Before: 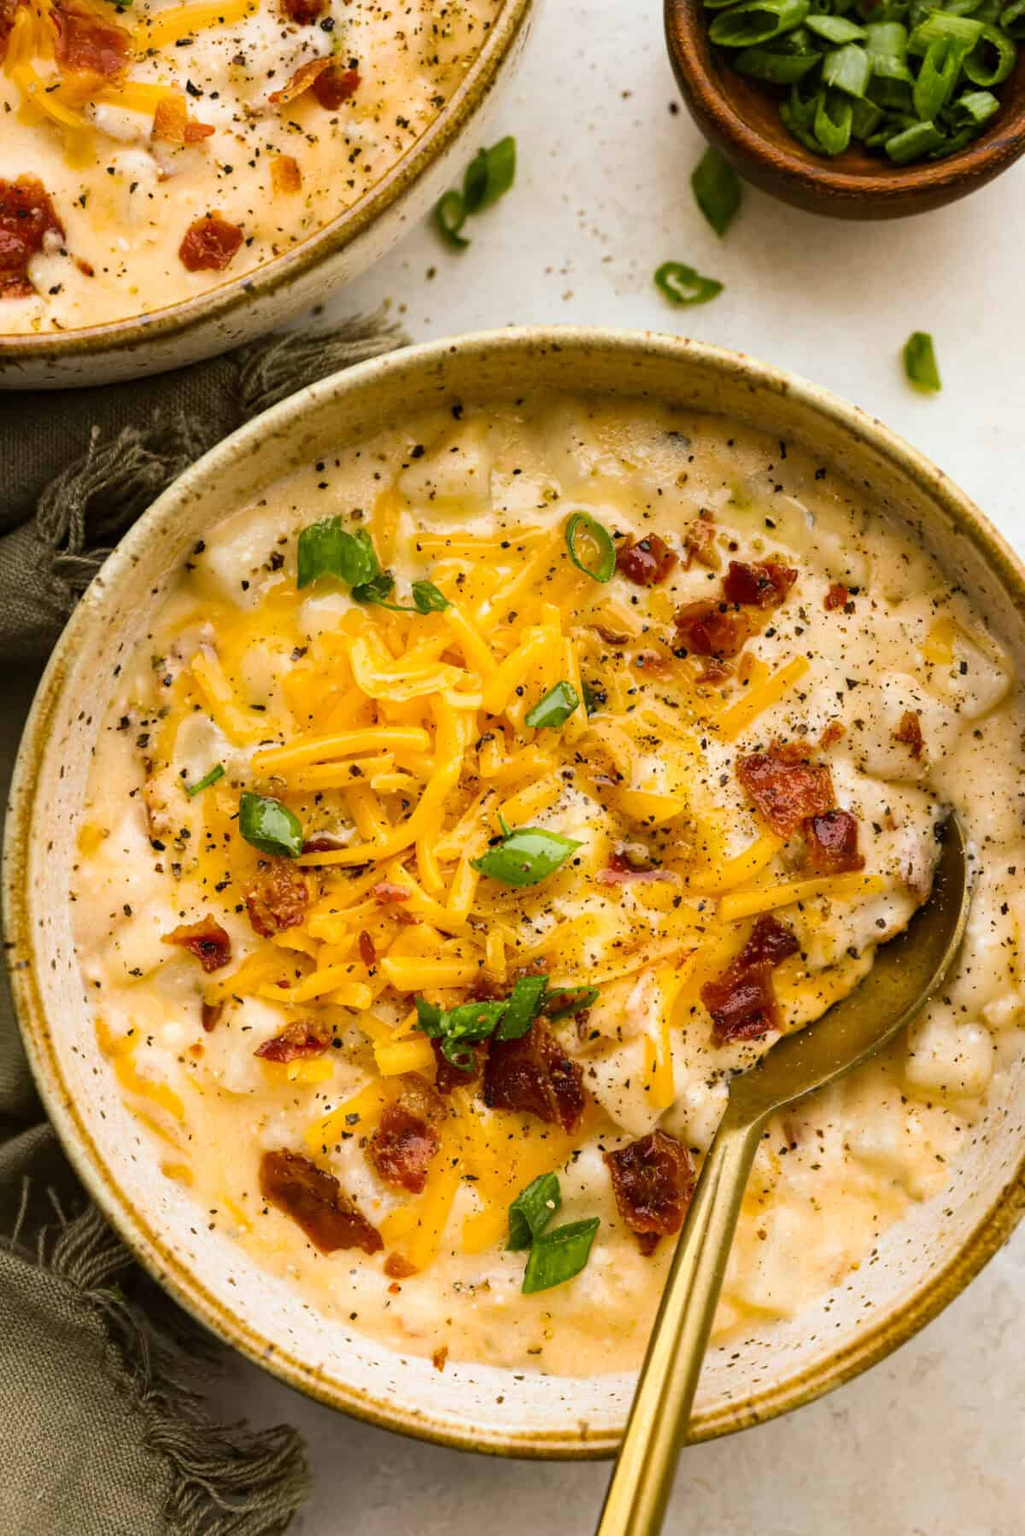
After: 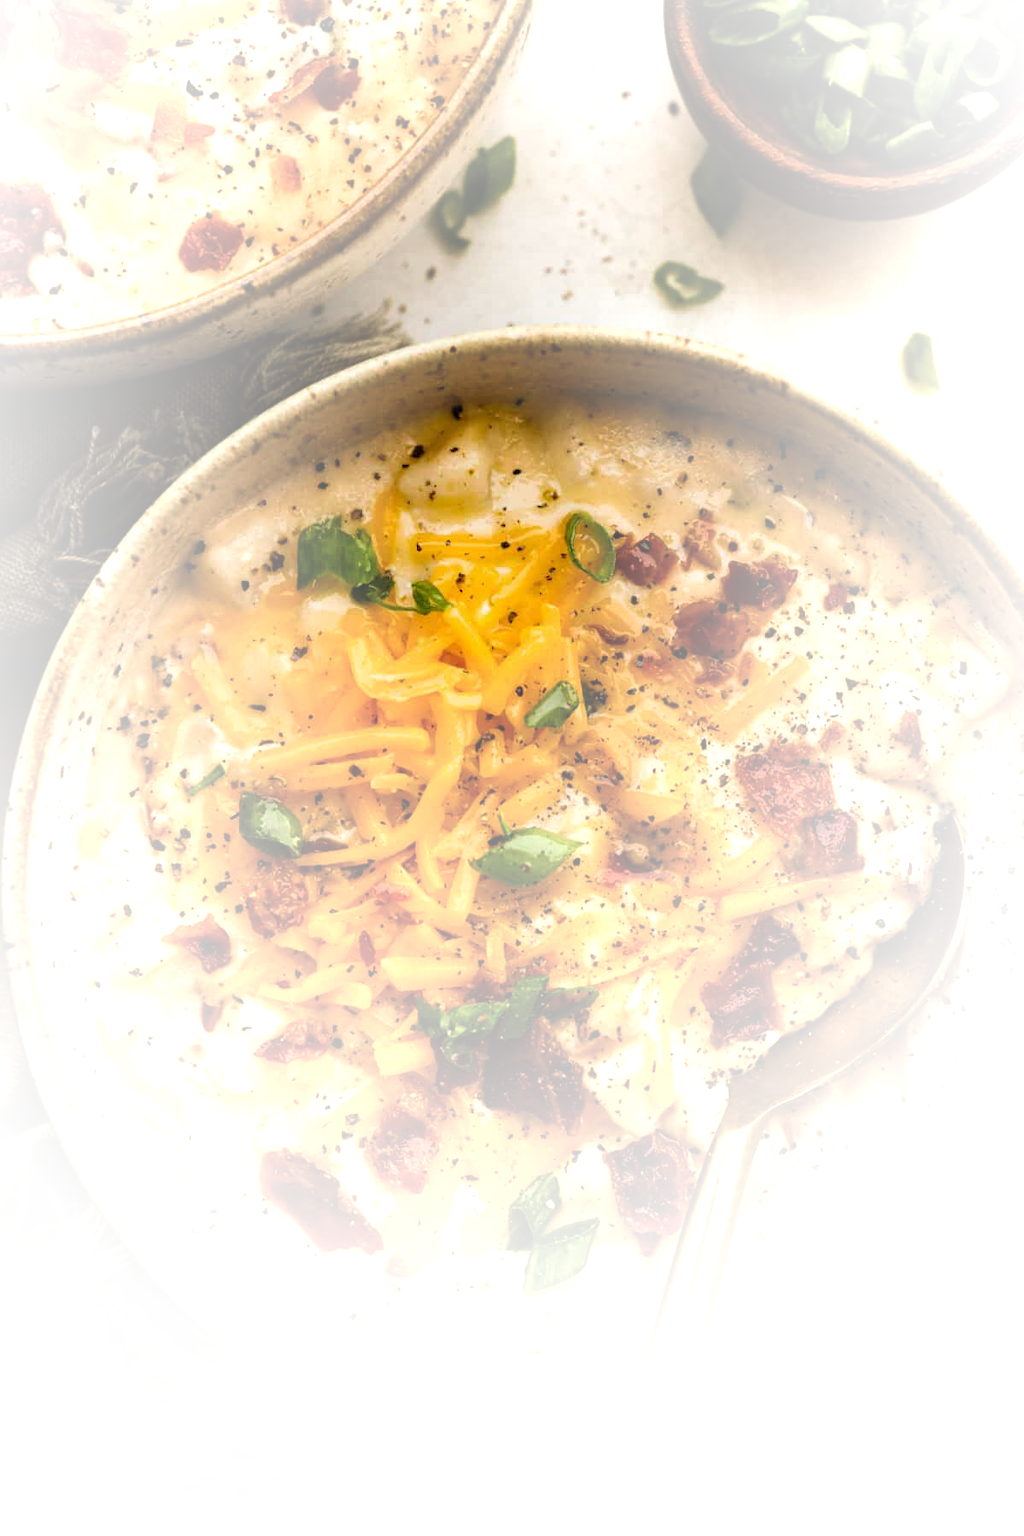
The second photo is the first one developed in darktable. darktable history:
vignetting: fall-off start 16.07%, fall-off radius 100.15%, brightness 0.987, saturation -0.49, center (-0.064, -0.311), width/height ratio 0.721
